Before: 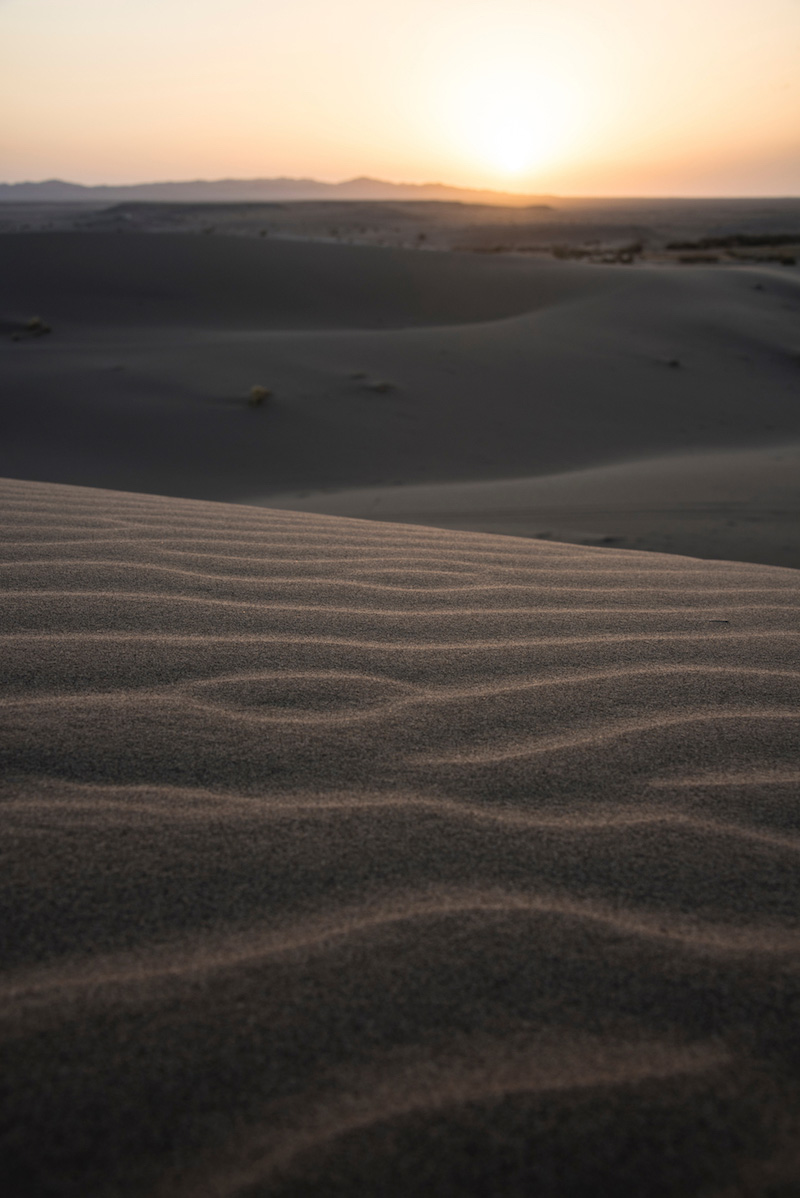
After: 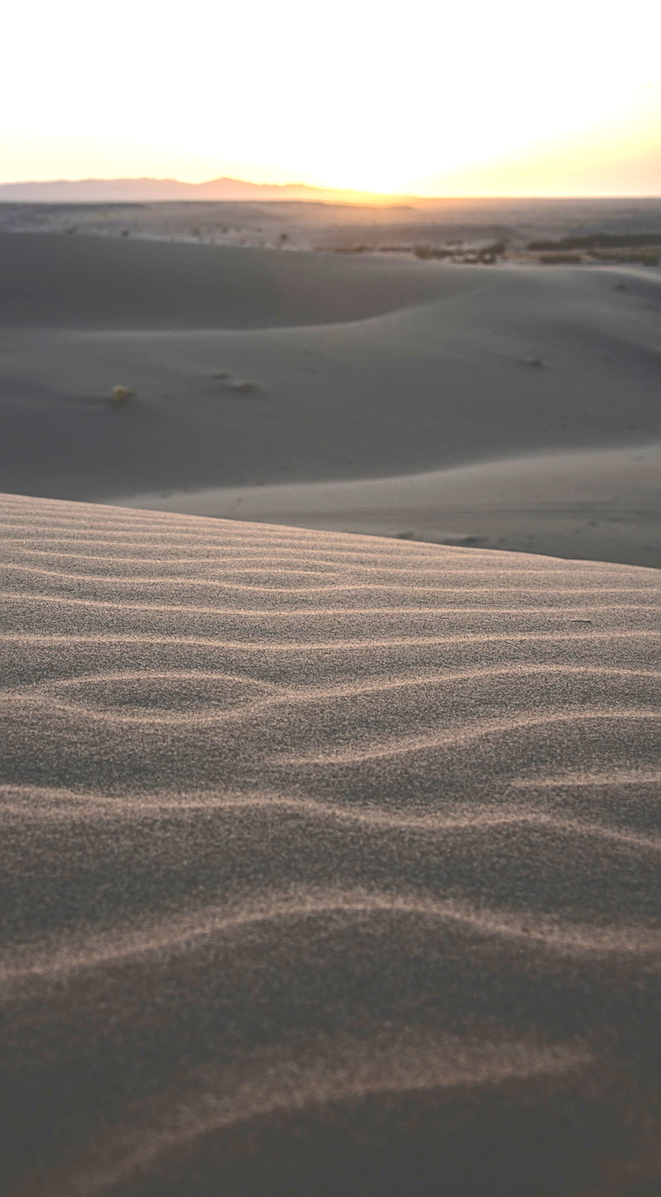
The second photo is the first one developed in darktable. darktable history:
sharpen: on, module defaults
exposure: black level correction 0, exposure 1 EV, compensate highlight preservation false
tone curve: curves: ch0 [(0, 0) (0.003, 0.272) (0.011, 0.275) (0.025, 0.275) (0.044, 0.278) (0.069, 0.282) (0.1, 0.284) (0.136, 0.287) (0.177, 0.294) (0.224, 0.314) (0.277, 0.347) (0.335, 0.403) (0.399, 0.473) (0.468, 0.552) (0.543, 0.622) (0.623, 0.69) (0.709, 0.756) (0.801, 0.818) (0.898, 0.865) (1, 1)], color space Lab, independent channels, preserve colors none
crop: left 17.296%, bottom 0.034%
